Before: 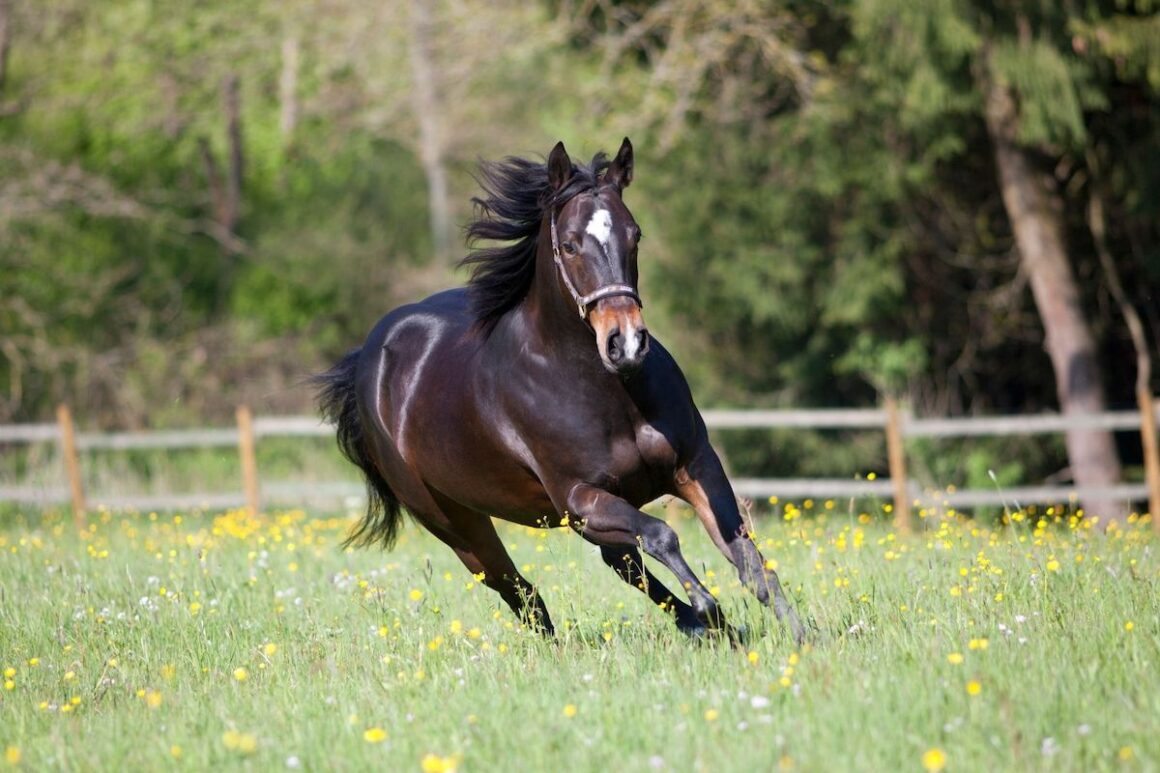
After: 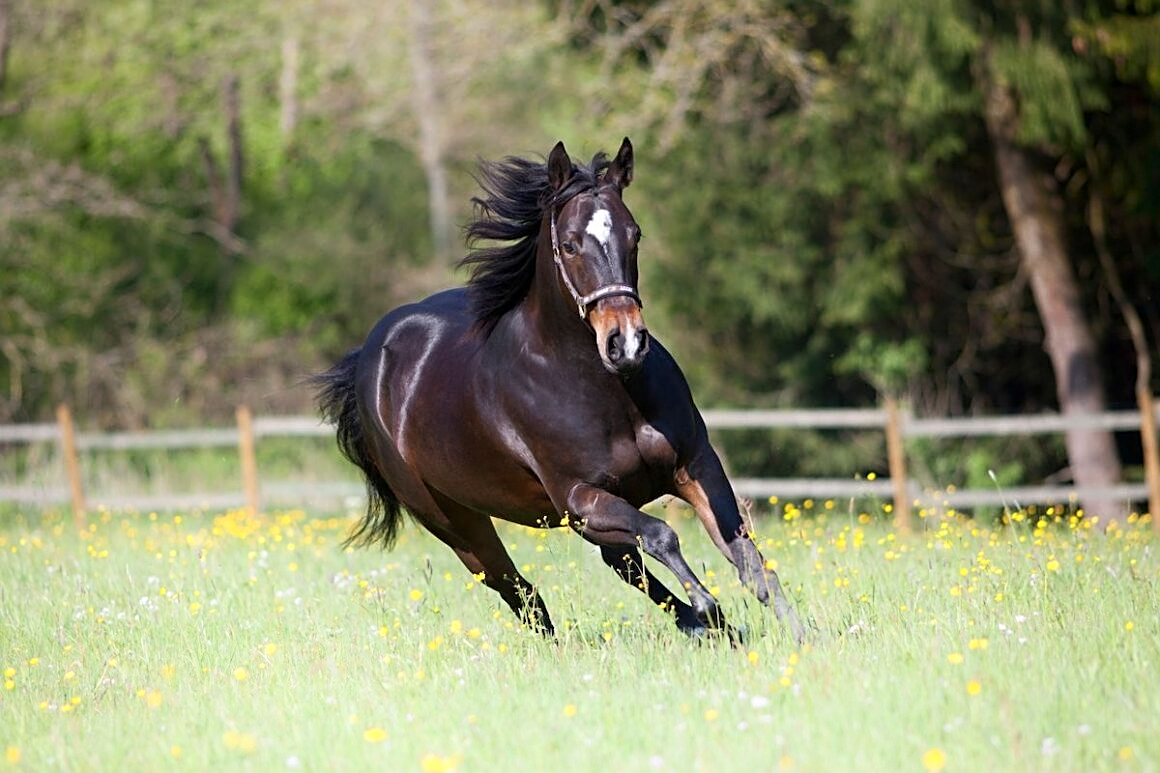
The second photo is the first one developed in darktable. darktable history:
sharpen: on, module defaults
shadows and highlights: shadows -54.78, highlights 86.87, soften with gaussian
